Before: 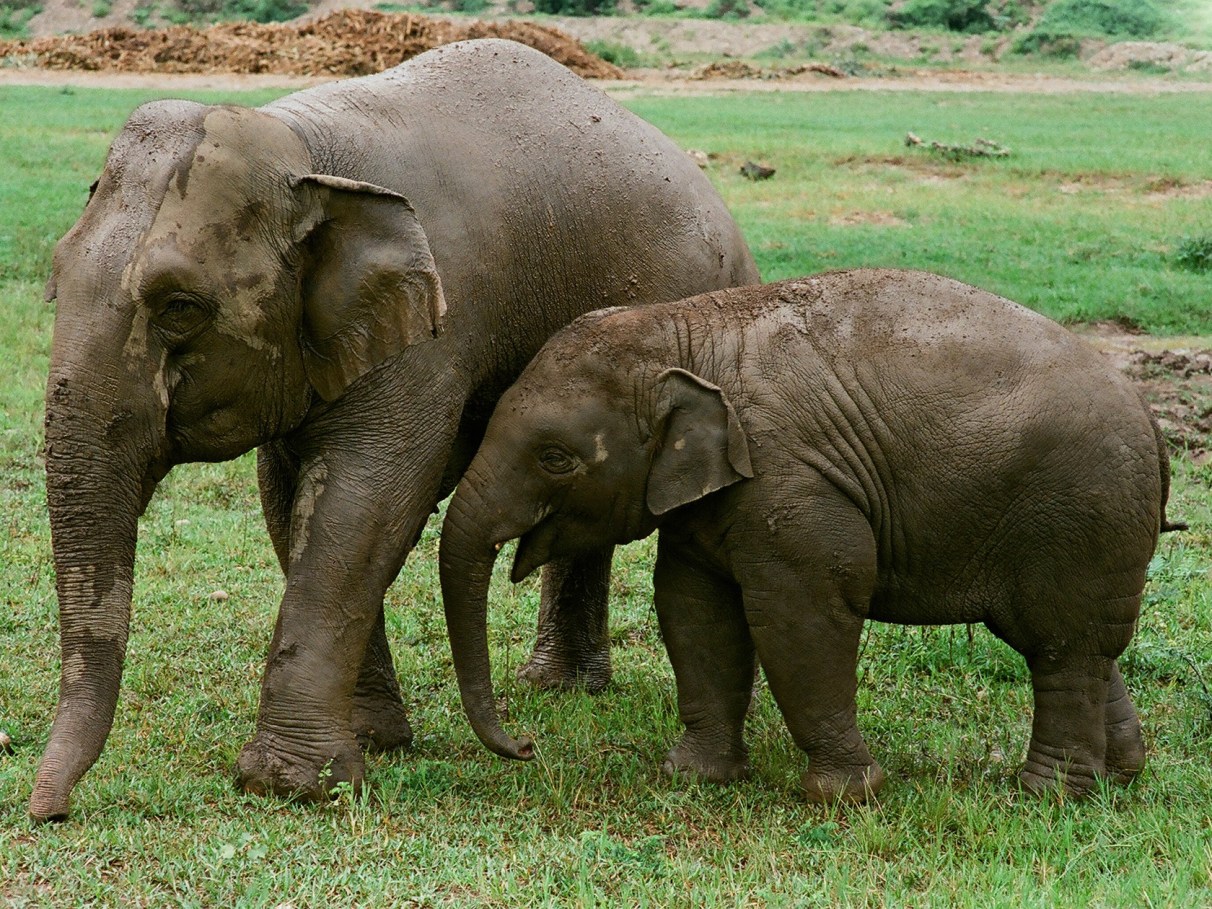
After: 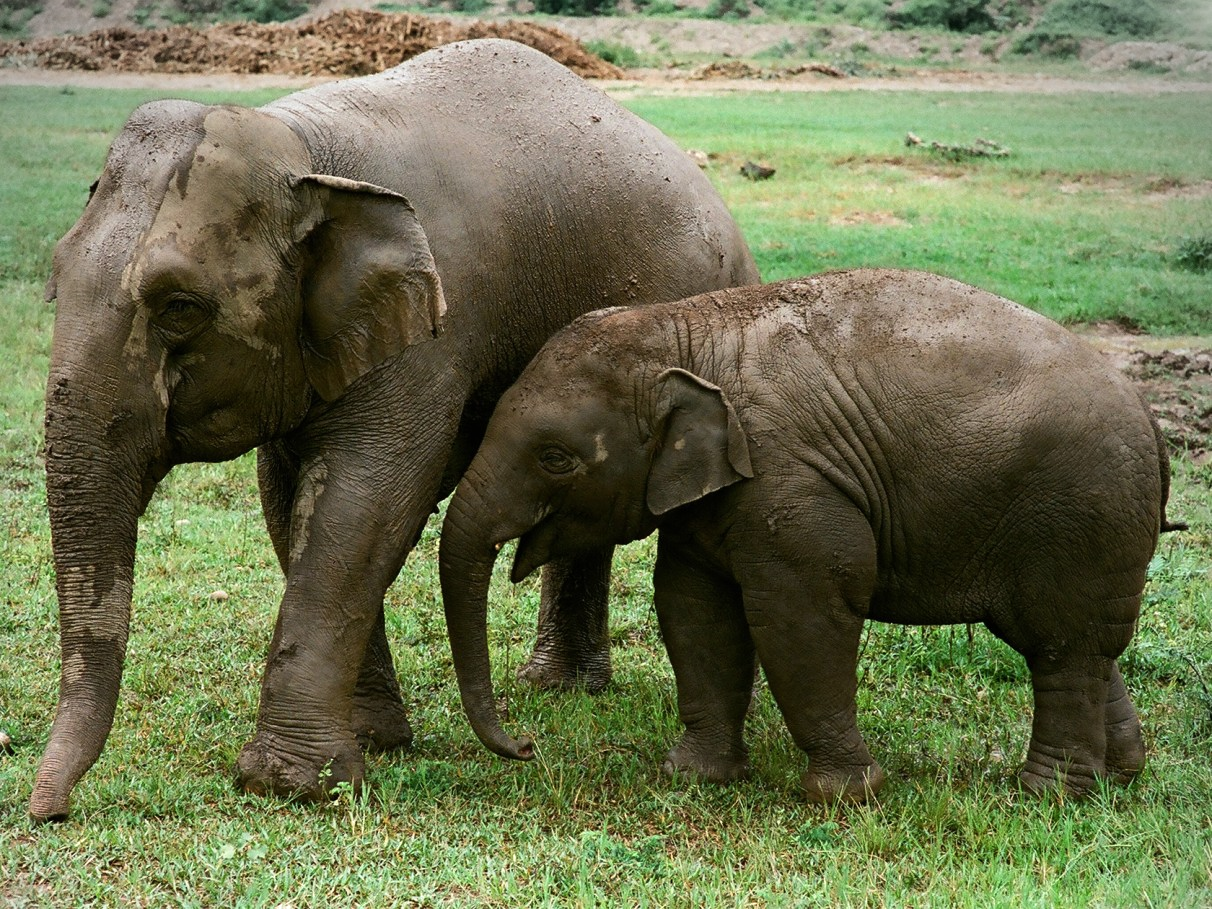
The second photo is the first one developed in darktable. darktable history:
vignetting: fall-off start 91.26%, center (-0.026, 0.403)
tone equalizer: -8 EV -0.396 EV, -7 EV -0.422 EV, -6 EV -0.339 EV, -5 EV -0.19 EV, -3 EV 0.238 EV, -2 EV 0.356 EV, -1 EV 0.394 EV, +0 EV 0.438 EV, edges refinement/feathering 500, mask exposure compensation -1.57 EV, preserve details guided filter
